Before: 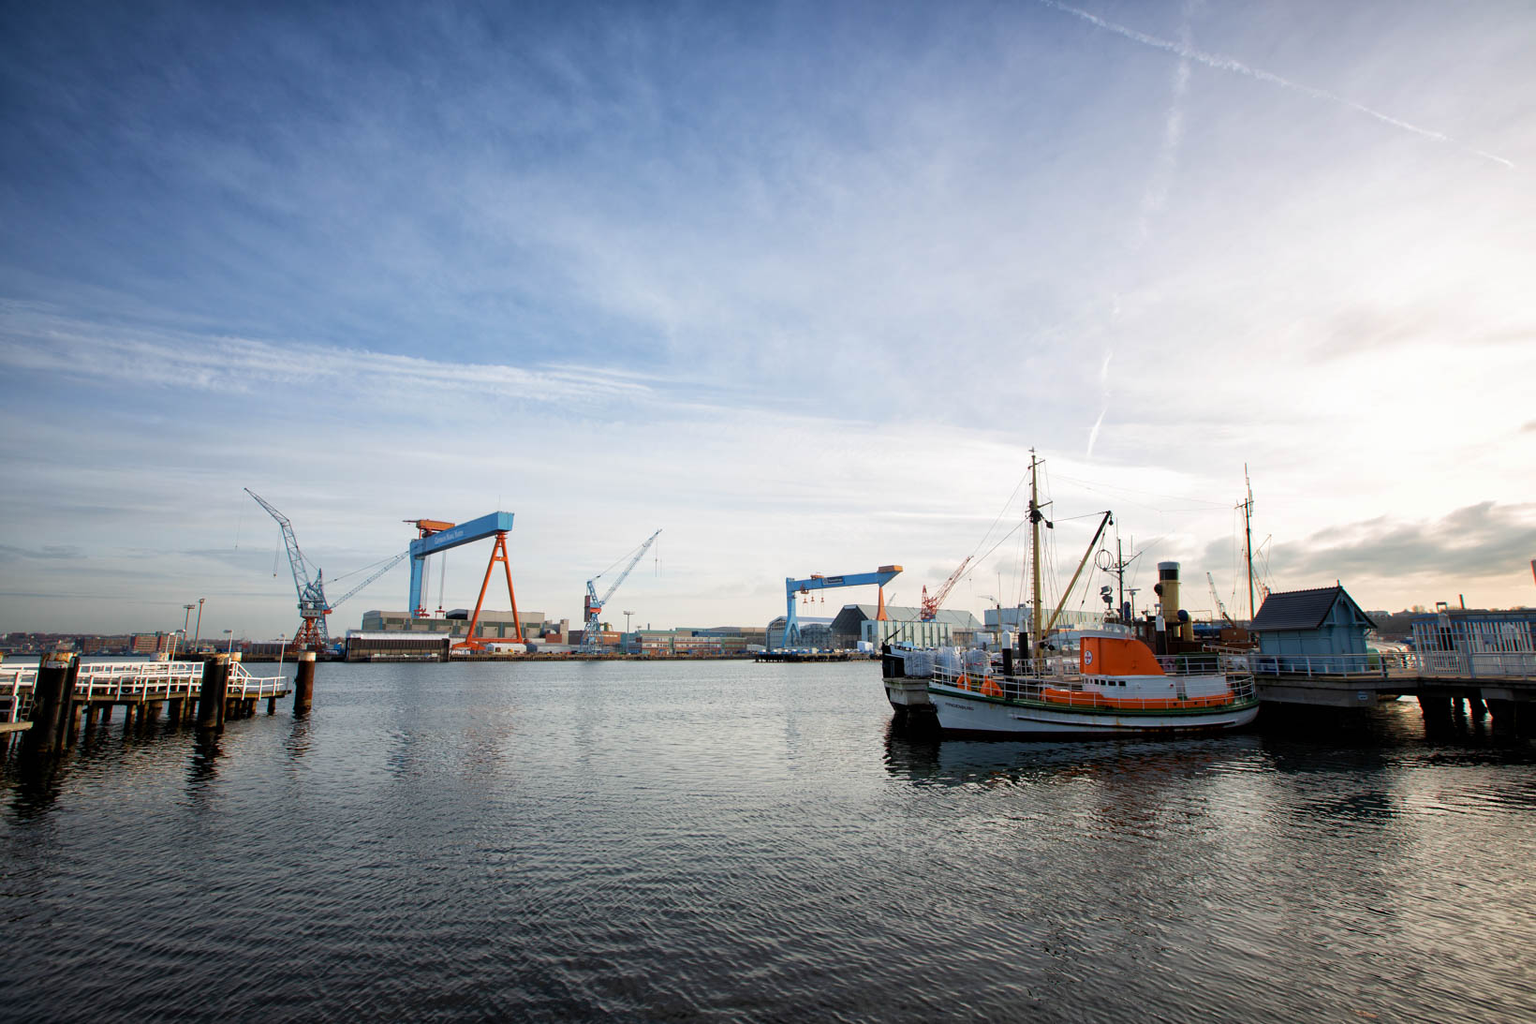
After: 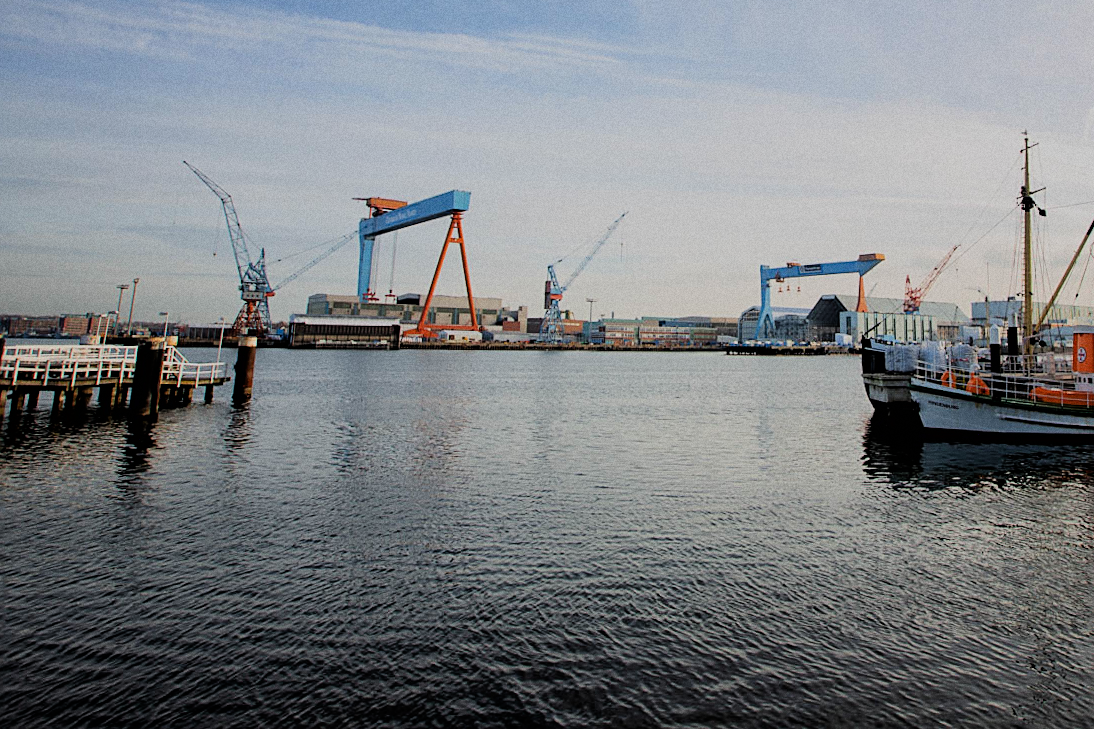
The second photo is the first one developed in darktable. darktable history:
grain: coarseness 22.88 ISO
filmic rgb: black relative exposure -6.15 EV, white relative exposure 6.96 EV, hardness 2.23, color science v6 (2022)
crop and rotate: angle -0.82°, left 3.85%, top 31.828%, right 27.992%
shadows and highlights: radius 334.93, shadows 63.48, highlights 6.06, compress 87.7%, highlights color adjustment 39.73%, soften with gaussian
sharpen: on, module defaults
